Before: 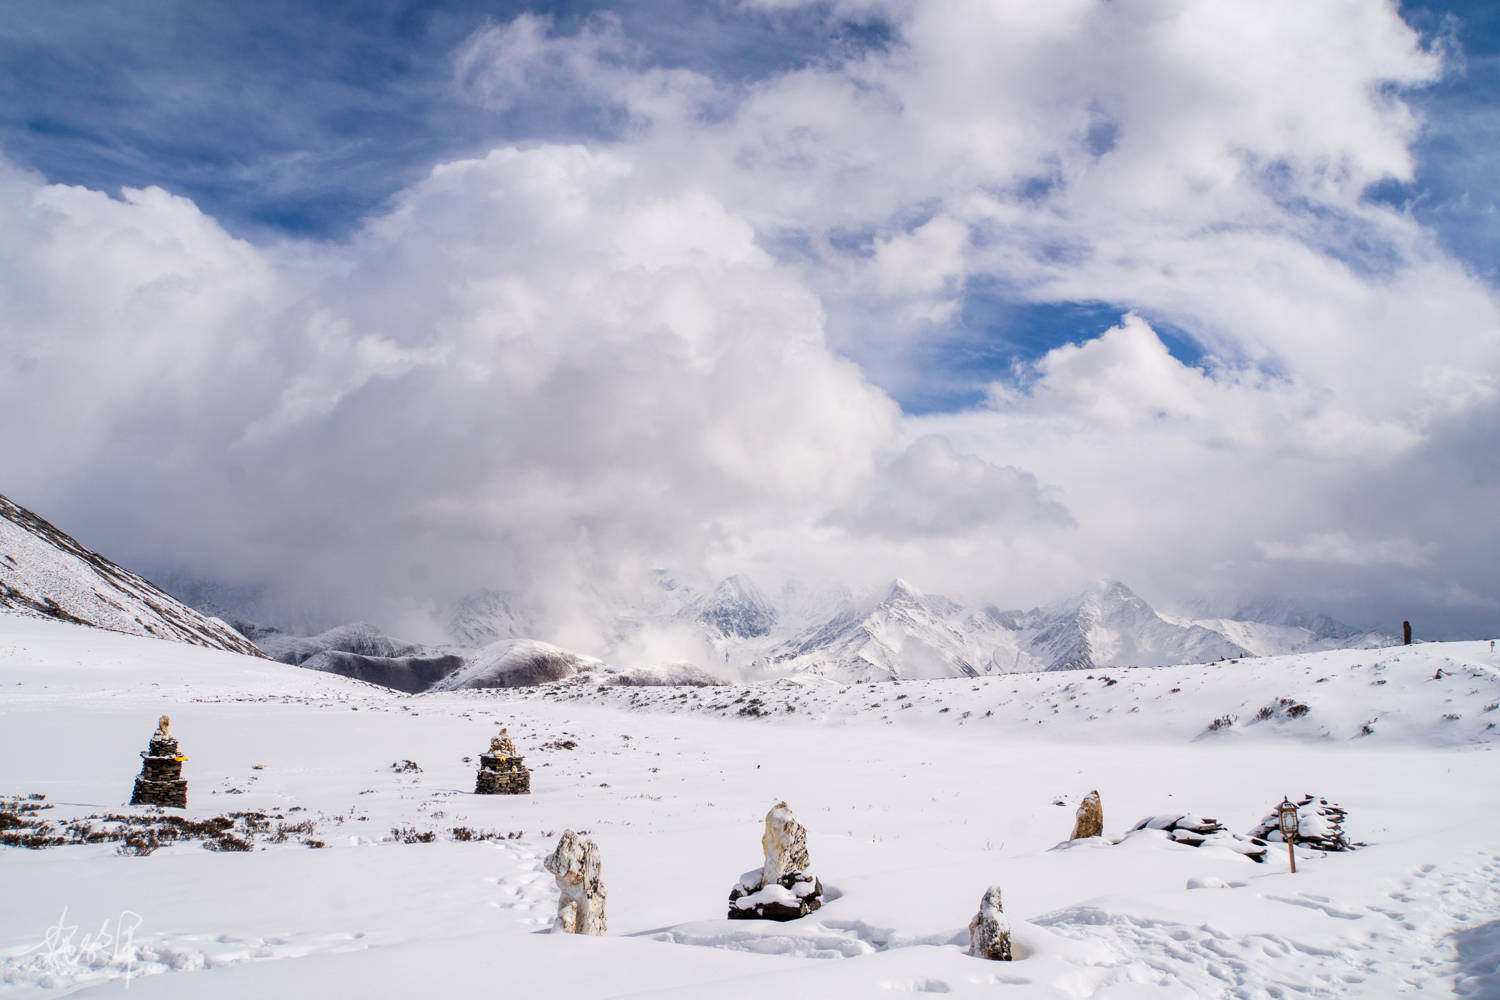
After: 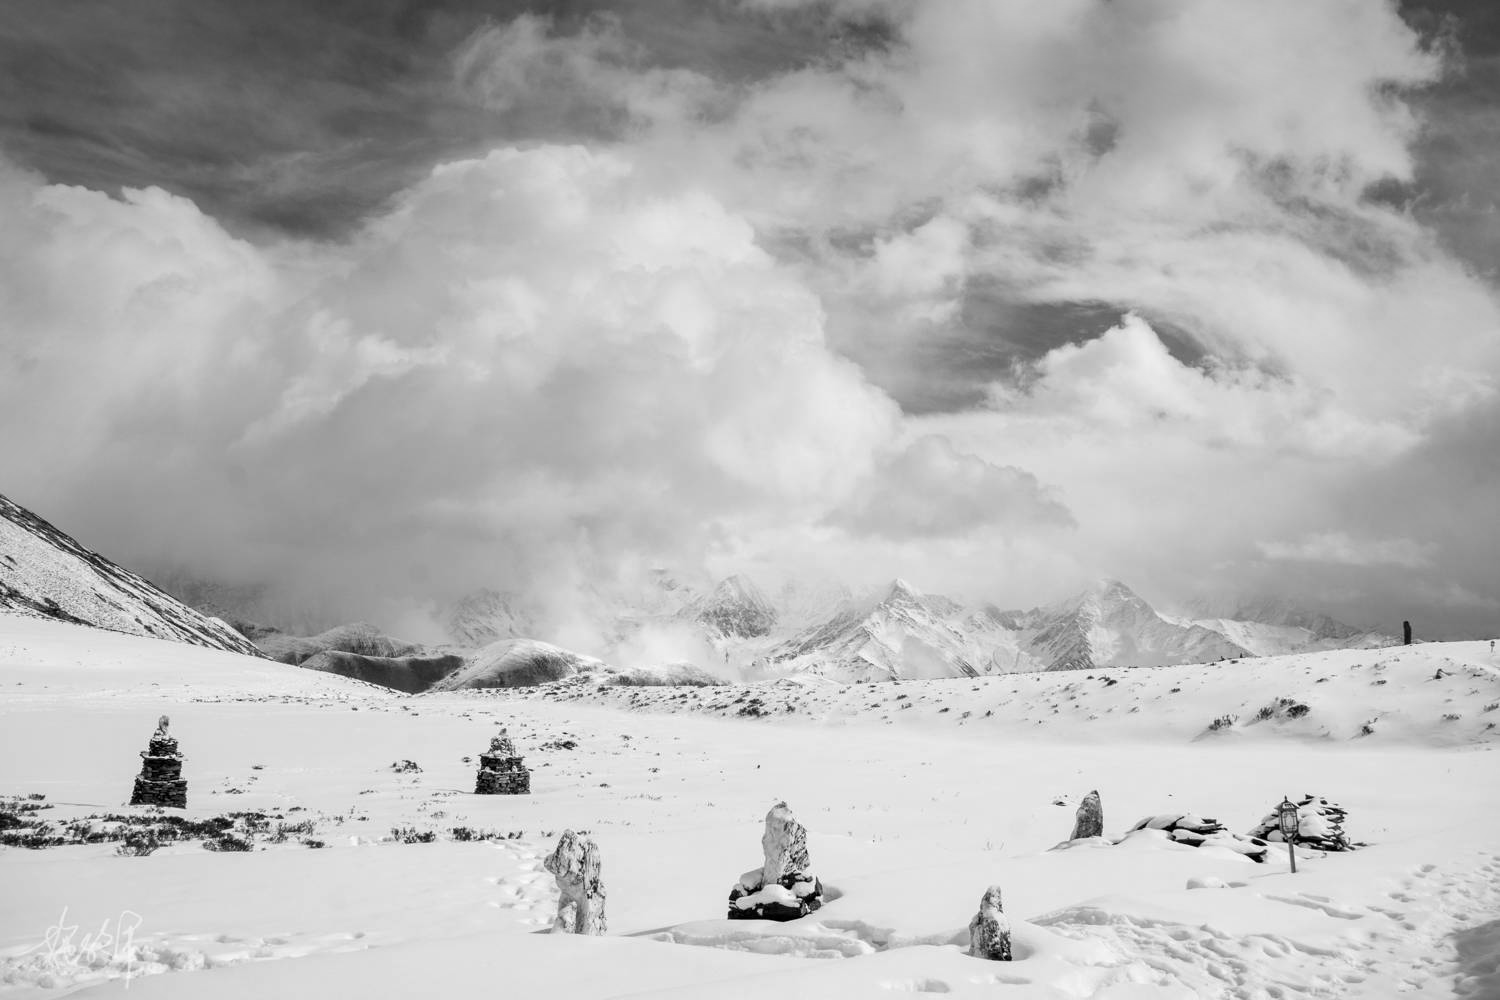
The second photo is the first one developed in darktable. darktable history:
monochrome: on, module defaults
vignetting: fall-off start 97.52%, fall-off radius 100%, brightness -0.574, saturation 0, center (-0.027, 0.404), width/height ratio 1.368, unbound false
